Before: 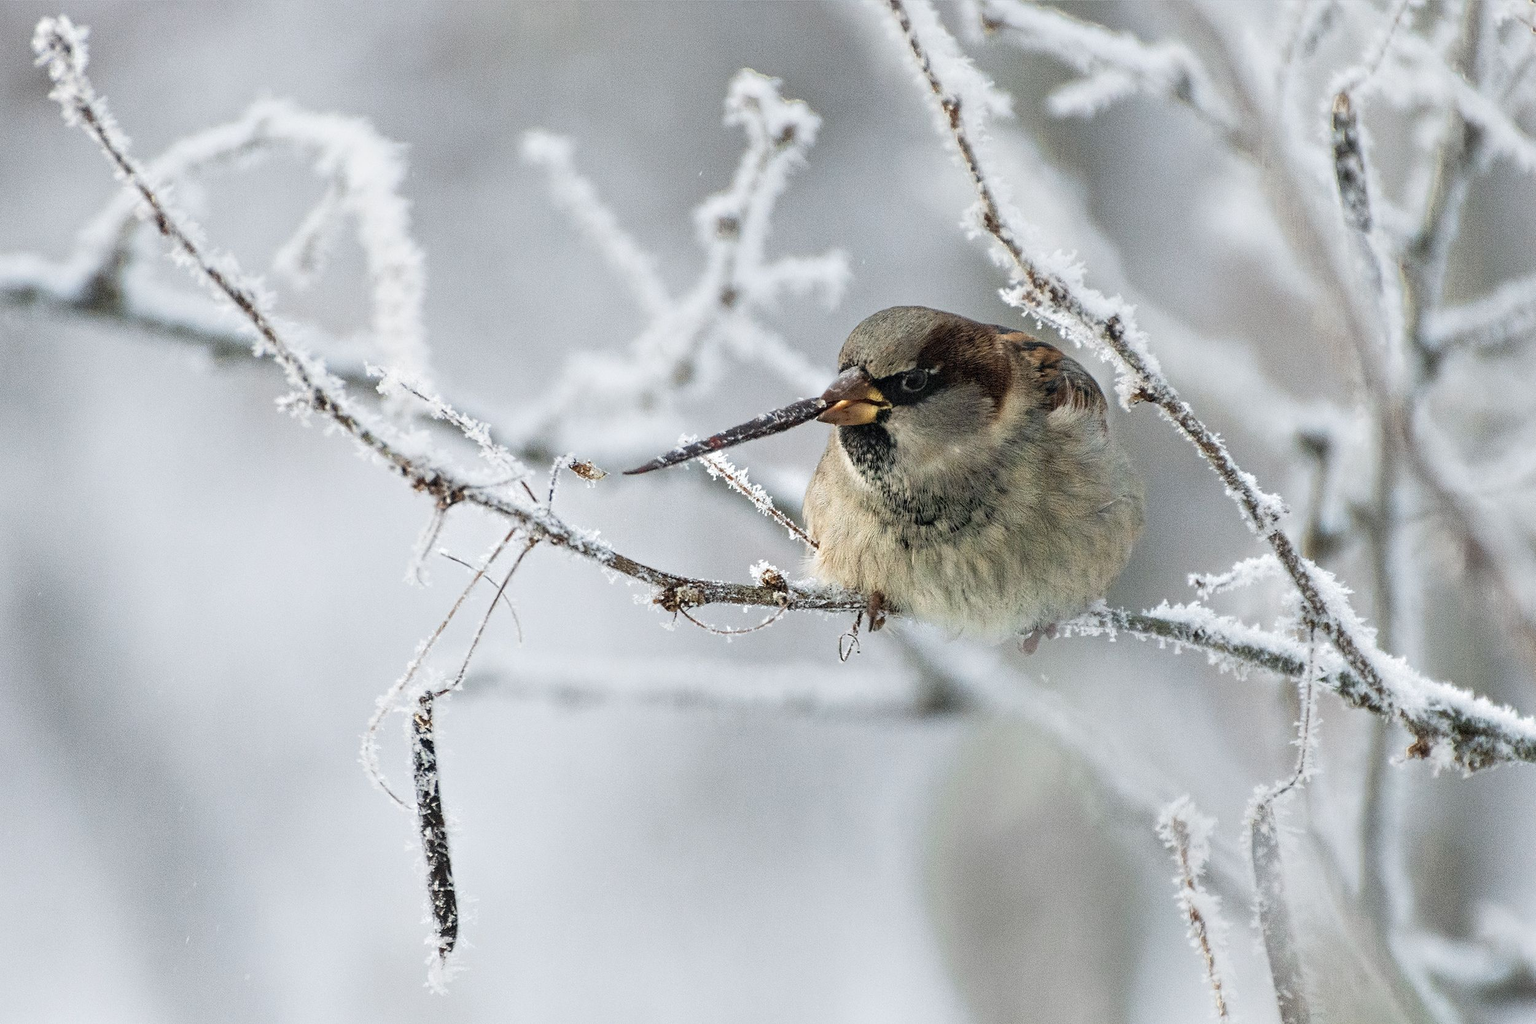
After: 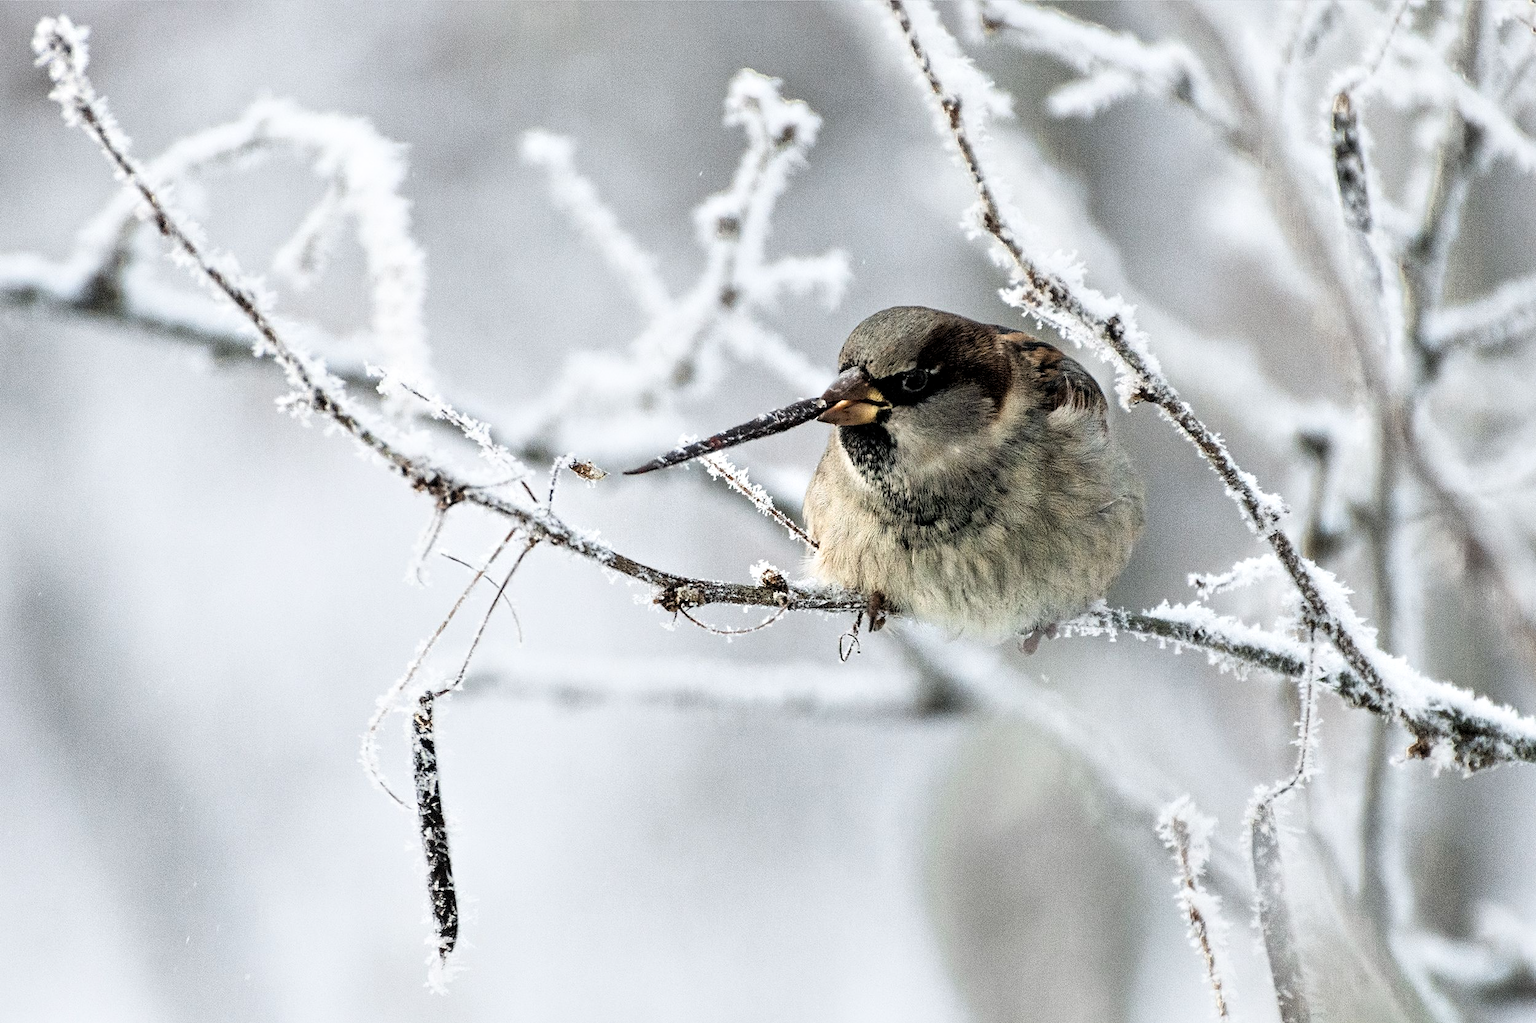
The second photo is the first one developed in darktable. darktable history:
filmic rgb: black relative exposure -8.7 EV, white relative exposure 2.73 EV, target black luminance 0%, hardness 6.26, latitude 77.4%, contrast 1.326, shadows ↔ highlights balance -0.362%, iterations of high-quality reconstruction 0
contrast brightness saturation: contrast 0.073
local contrast: mode bilateral grid, contrast 21, coarseness 50, detail 119%, midtone range 0.2
